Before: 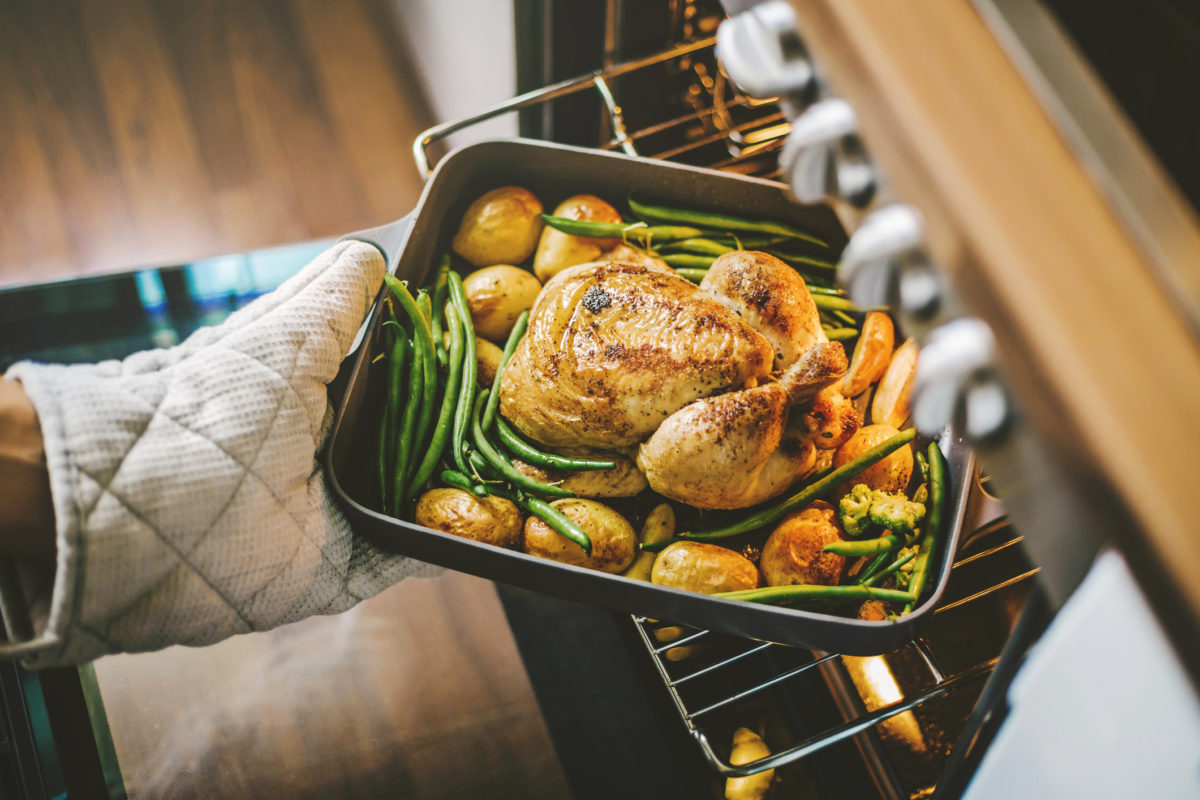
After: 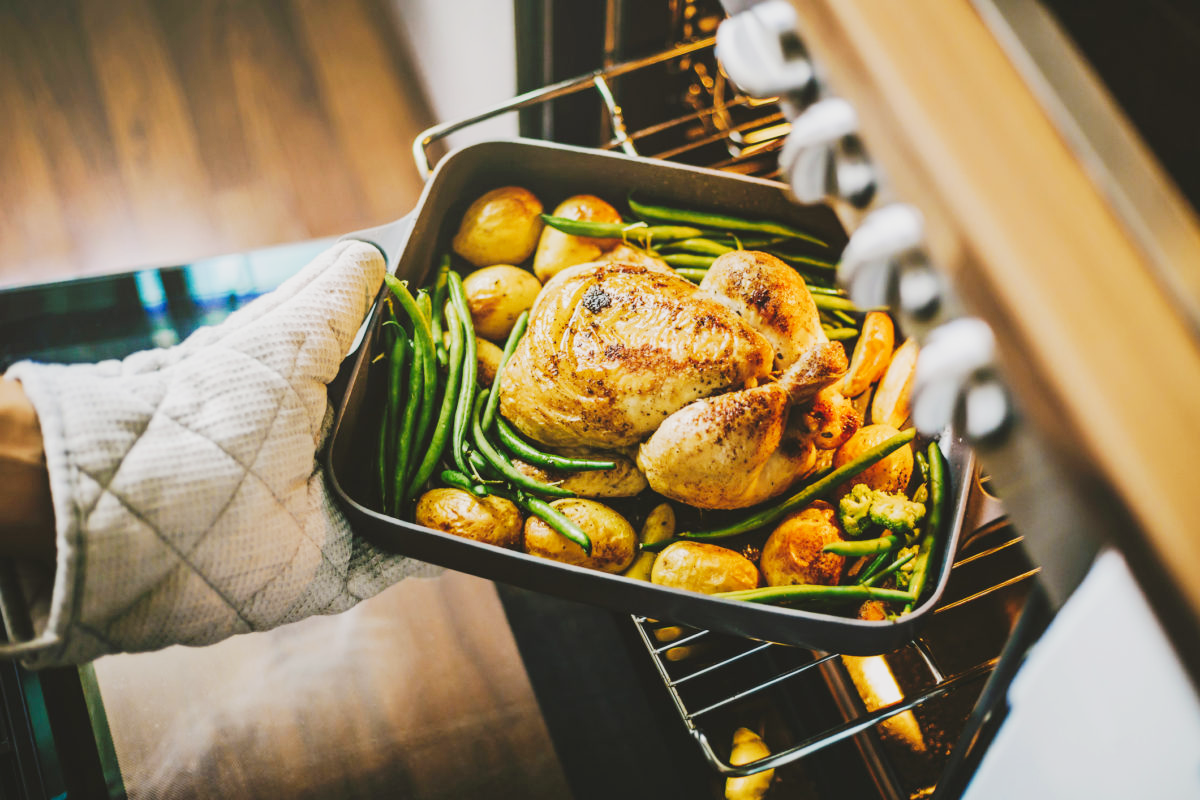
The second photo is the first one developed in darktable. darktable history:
tone curve: curves: ch0 [(0, 0.006) (0.184, 0.172) (0.405, 0.46) (0.456, 0.528) (0.634, 0.728) (0.877, 0.89) (0.984, 0.935)]; ch1 [(0, 0) (0.443, 0.43) (0.492, 0.495) (0.566, 0.582) (0.595, 0.606) (0.608, 0.609) (0.65, 0.677) (1, 1)]; ch2 [(0, 0) (0.33, 0.301) (0.421, 0.443) (0.447, 0.489) (0.492, 0.495) (0.537, 0.583) (0.586, 0.591) (0.663, 0.686) (1, 1)], preserve colors none
